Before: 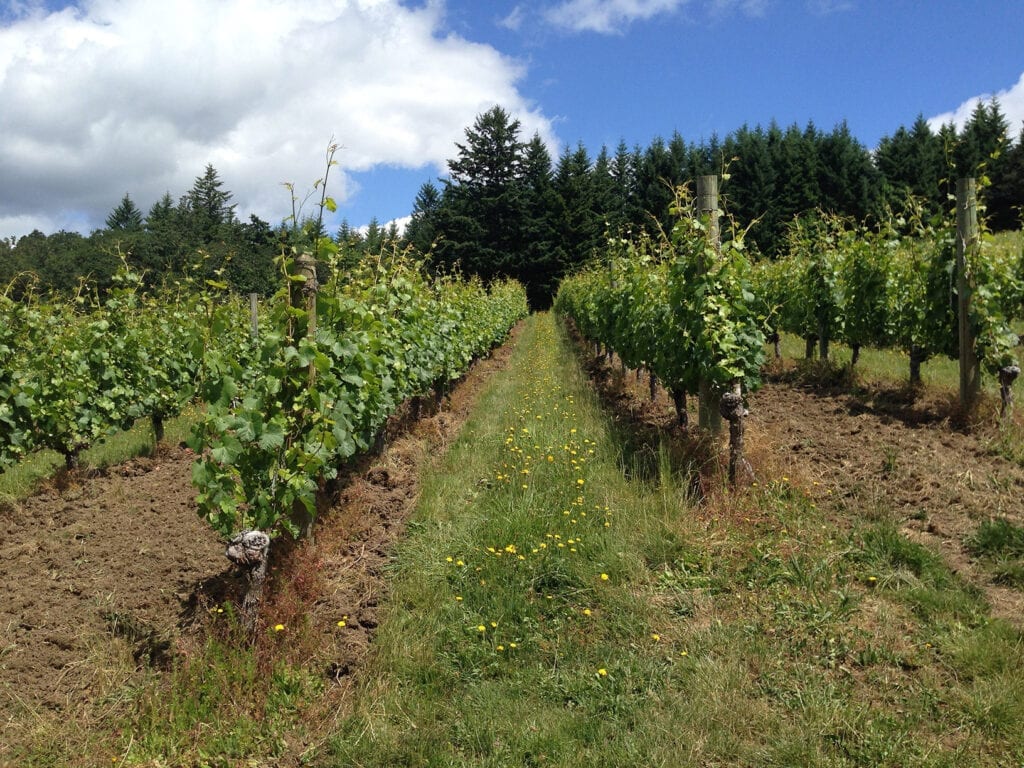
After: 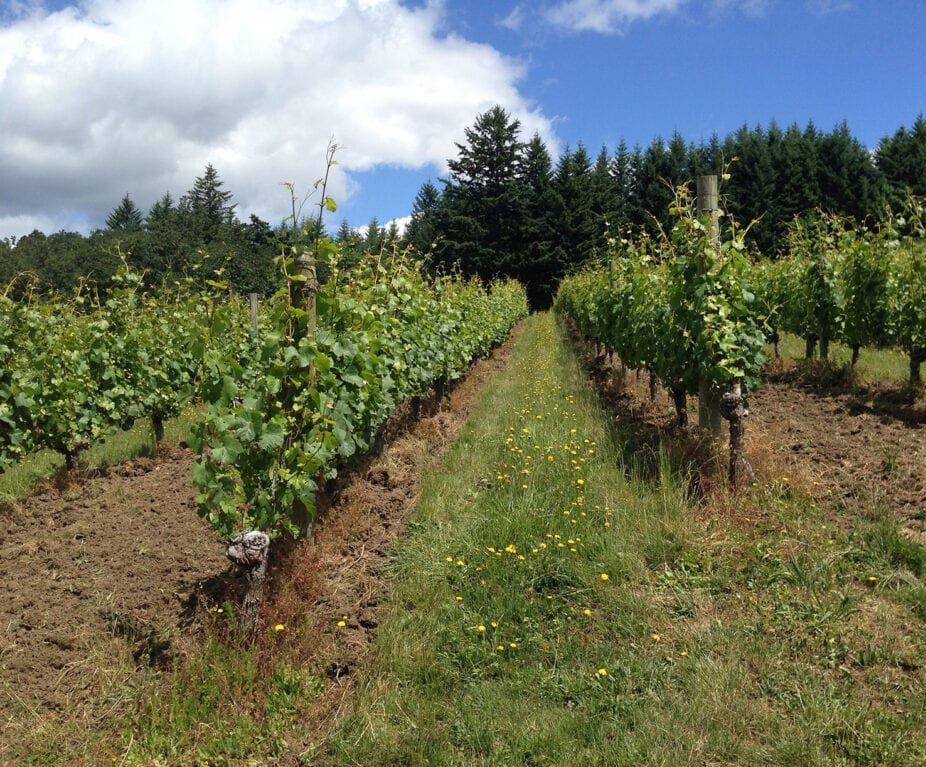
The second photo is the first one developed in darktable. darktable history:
crop: right 9.474%, bottom 0.017%
